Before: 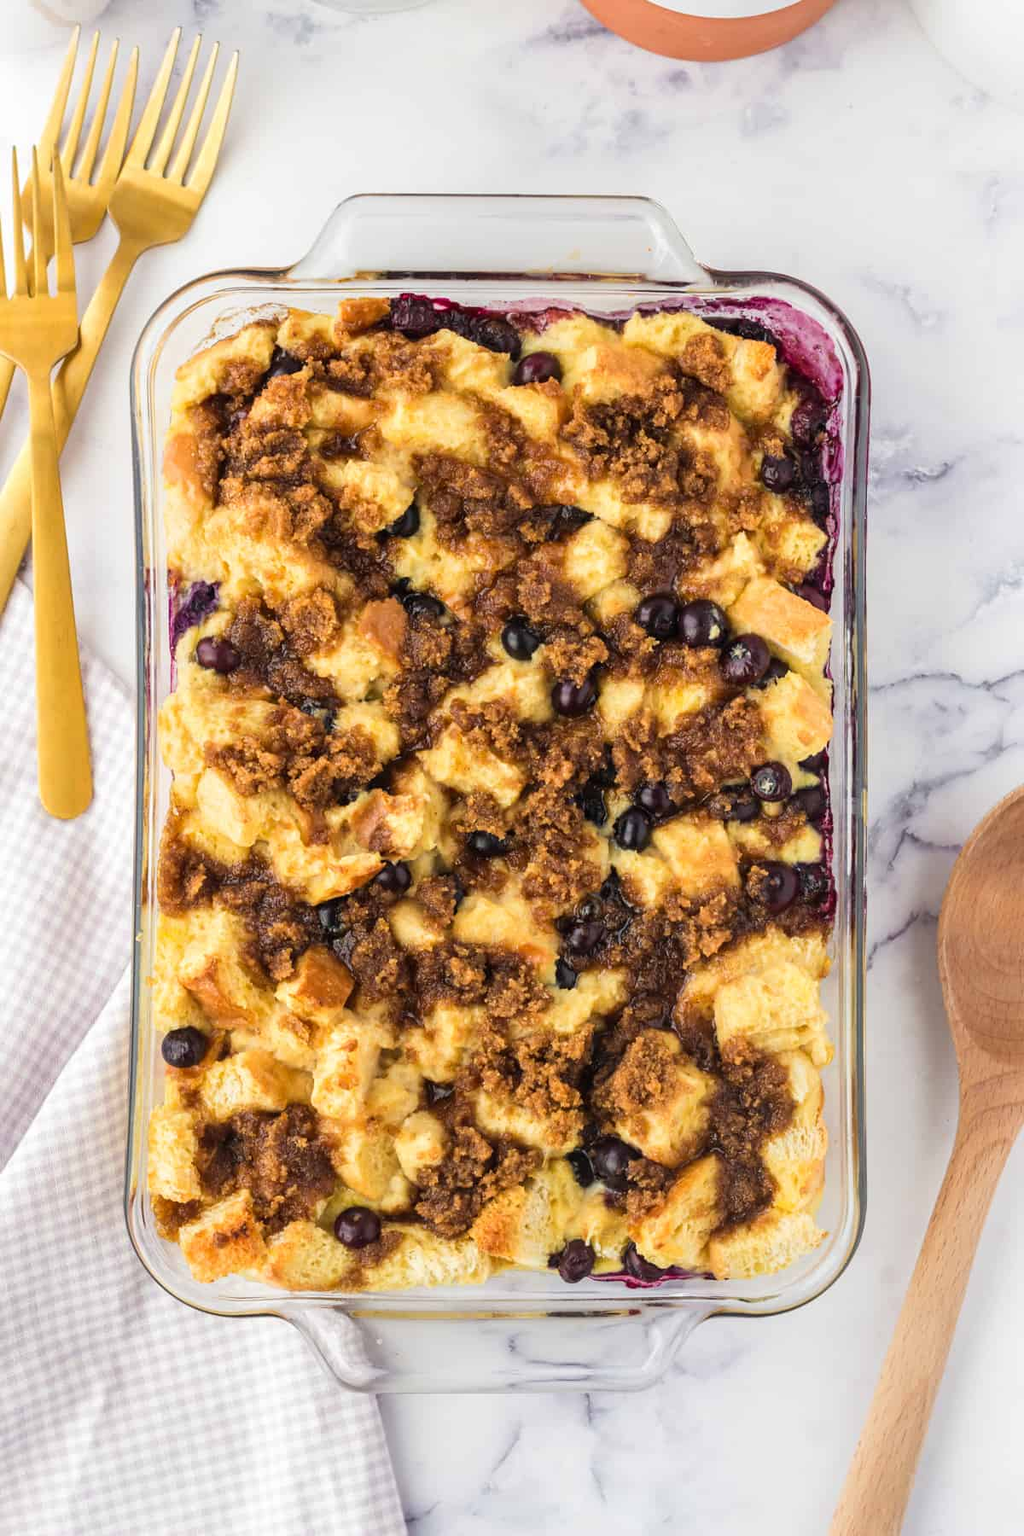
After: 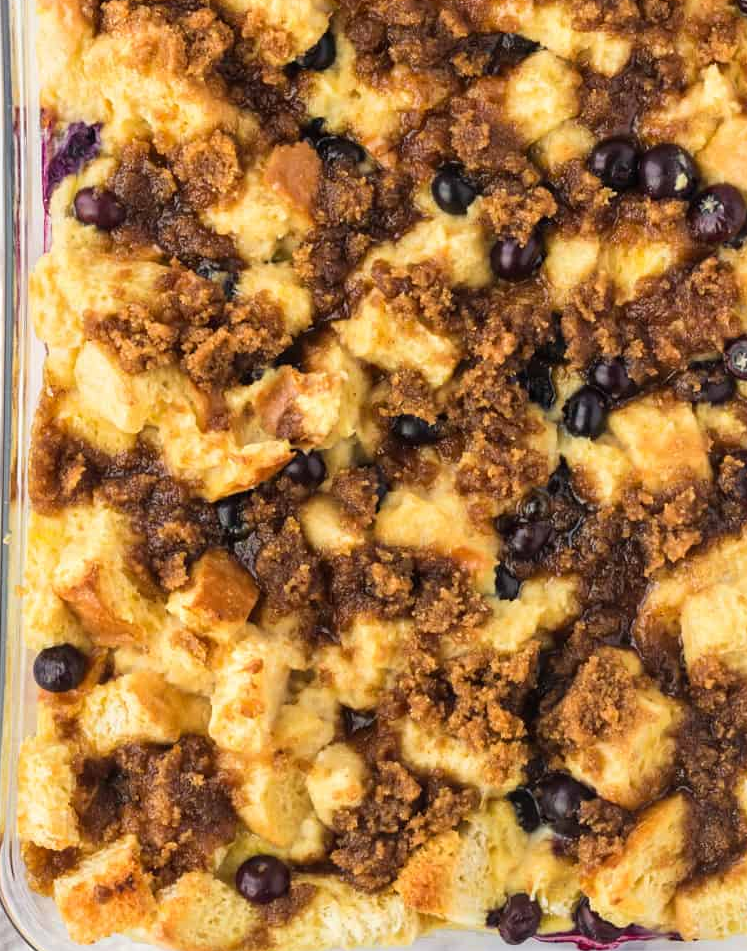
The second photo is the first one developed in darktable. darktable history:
crop: left 13.081%, top 31.074%, right 24.551%, bottom 16.073%
